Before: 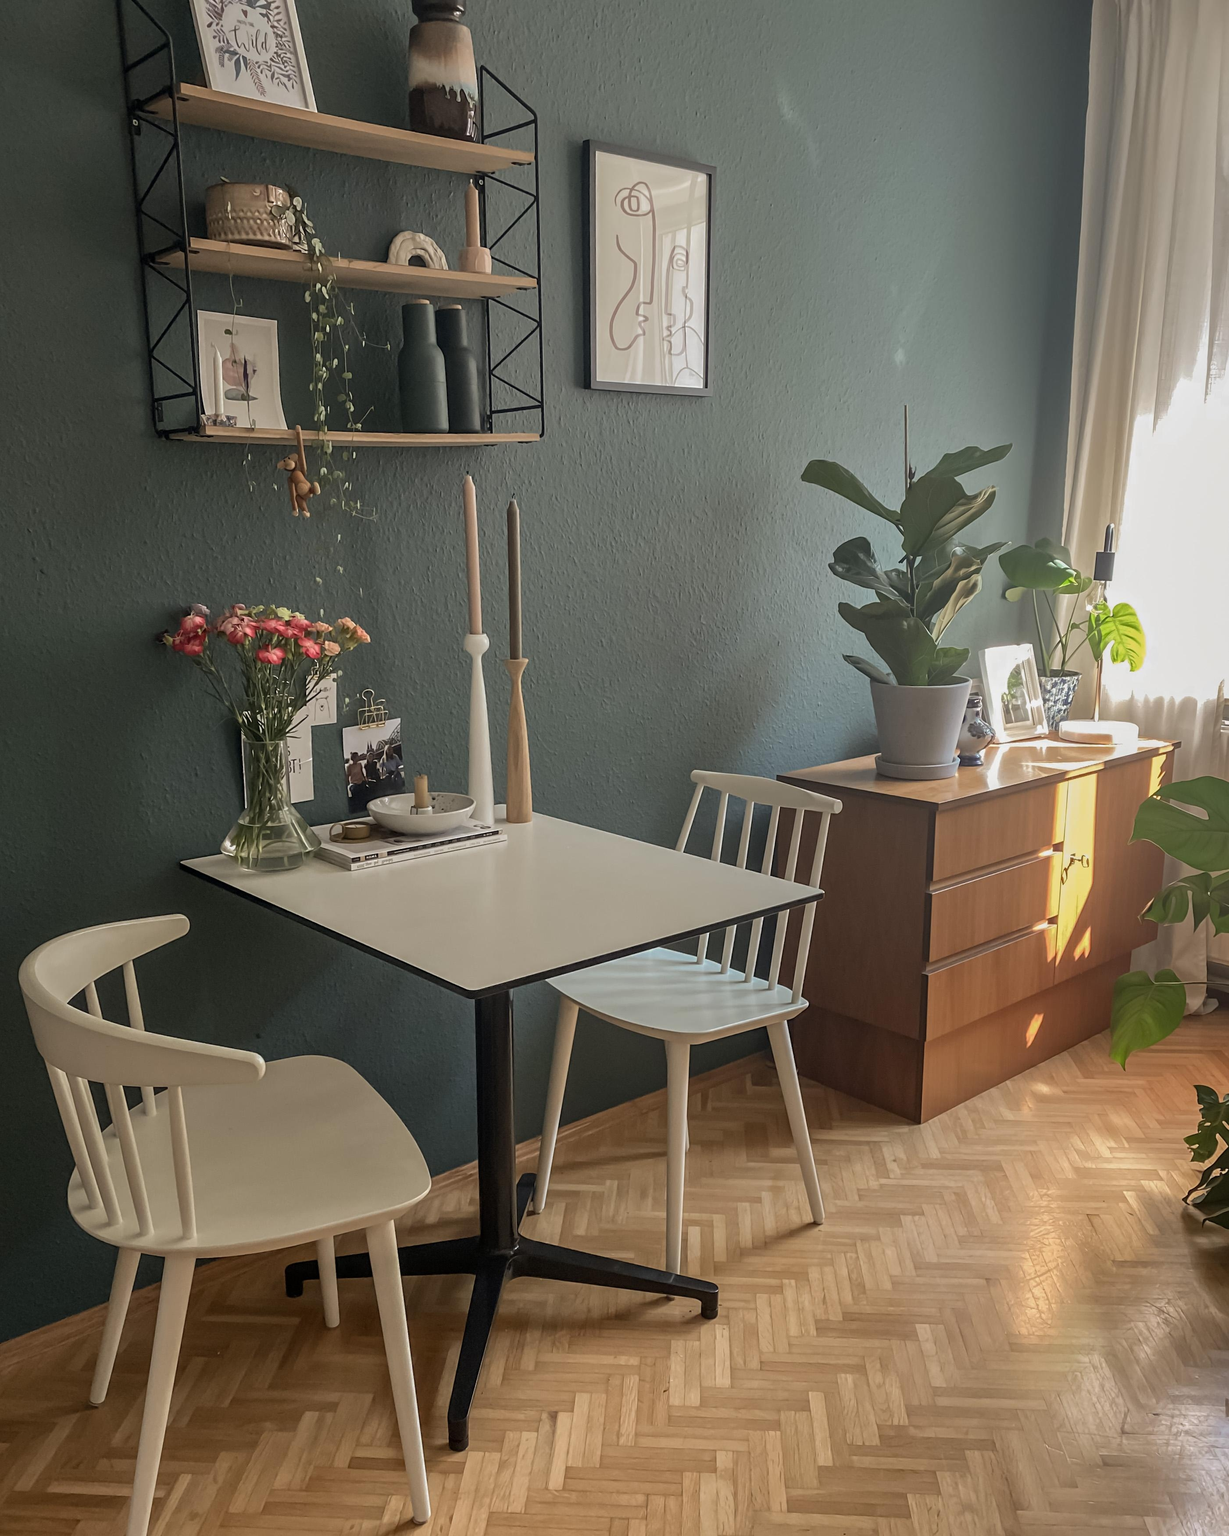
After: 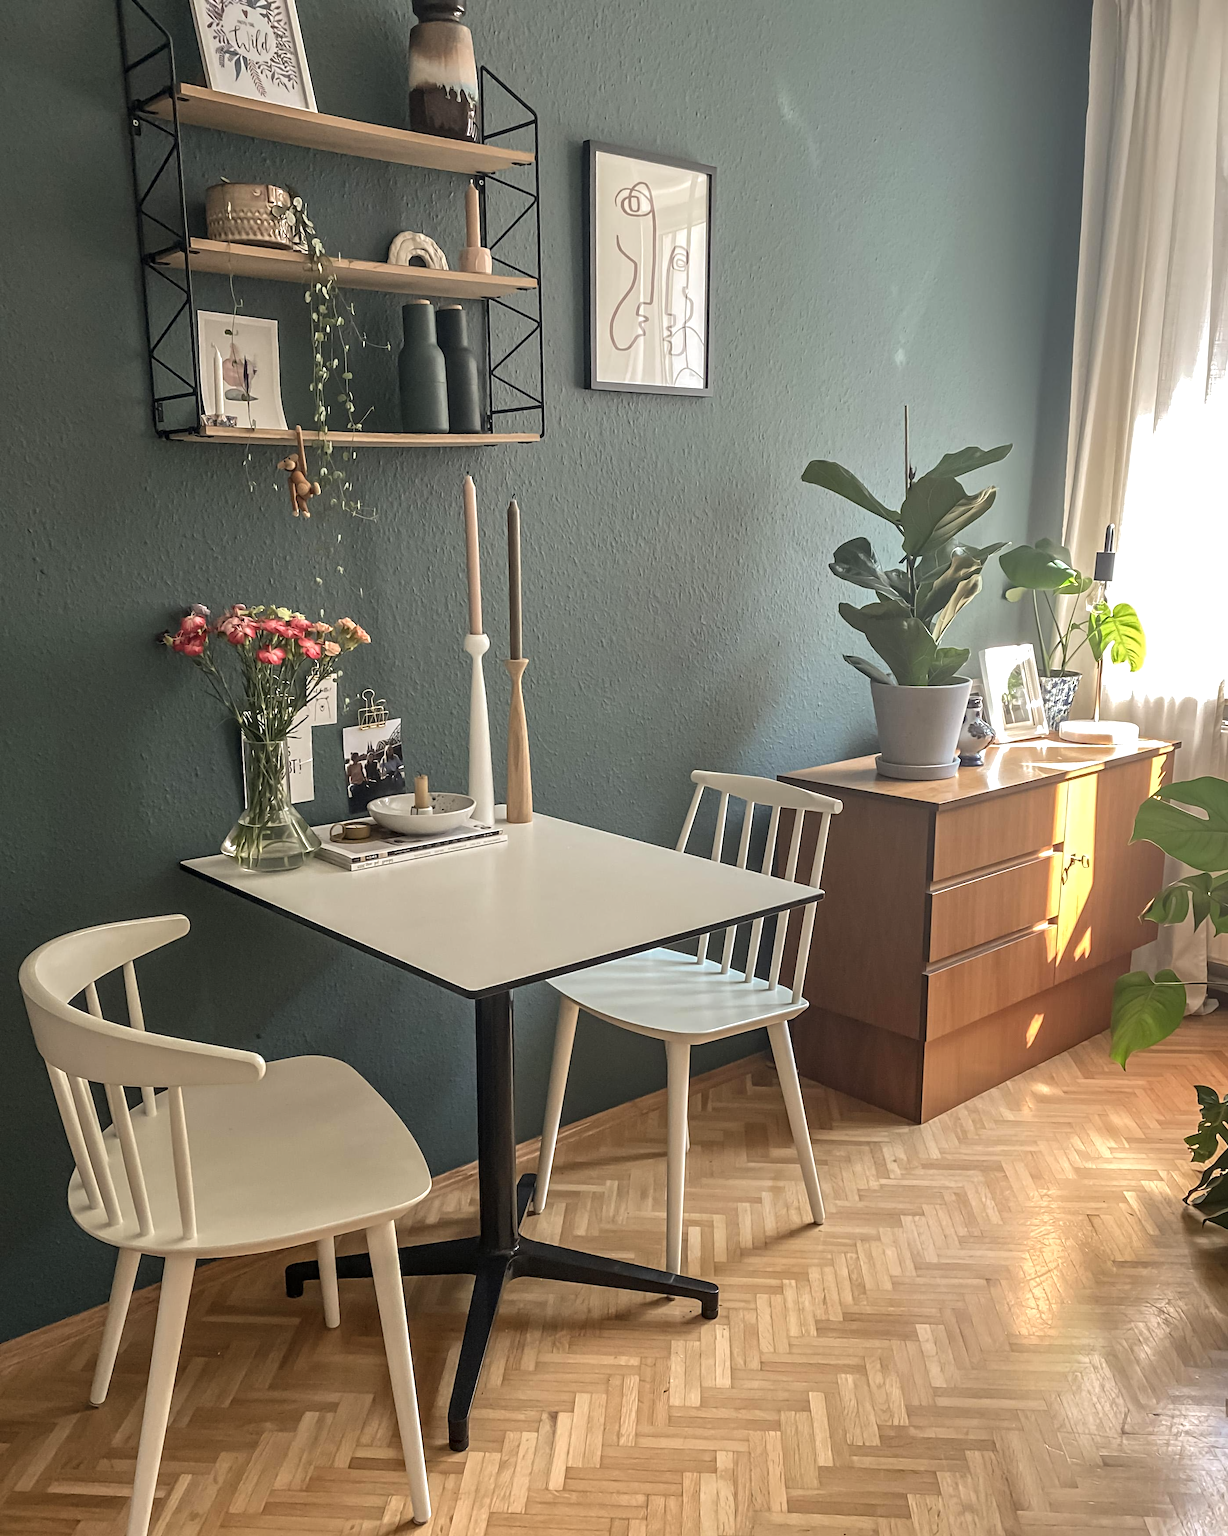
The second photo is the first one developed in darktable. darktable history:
exposure: black level correction -0.002, exposure 0.54 EV, compensate highlight preservation false
contrast equalizer: octaves 7, y [[0.509, 0.514, 0.523, 0.542, 0.578, 0.603], [0.5 ×6], [0.509, 0.514, 0.523, 0.542, 0.578, 0.603], [0.001, 0.002, 0.003, 0.005, 0.01, 0.013], [0.001, 0.002, 0.003, 0.005, 0.01, 0.013]]
